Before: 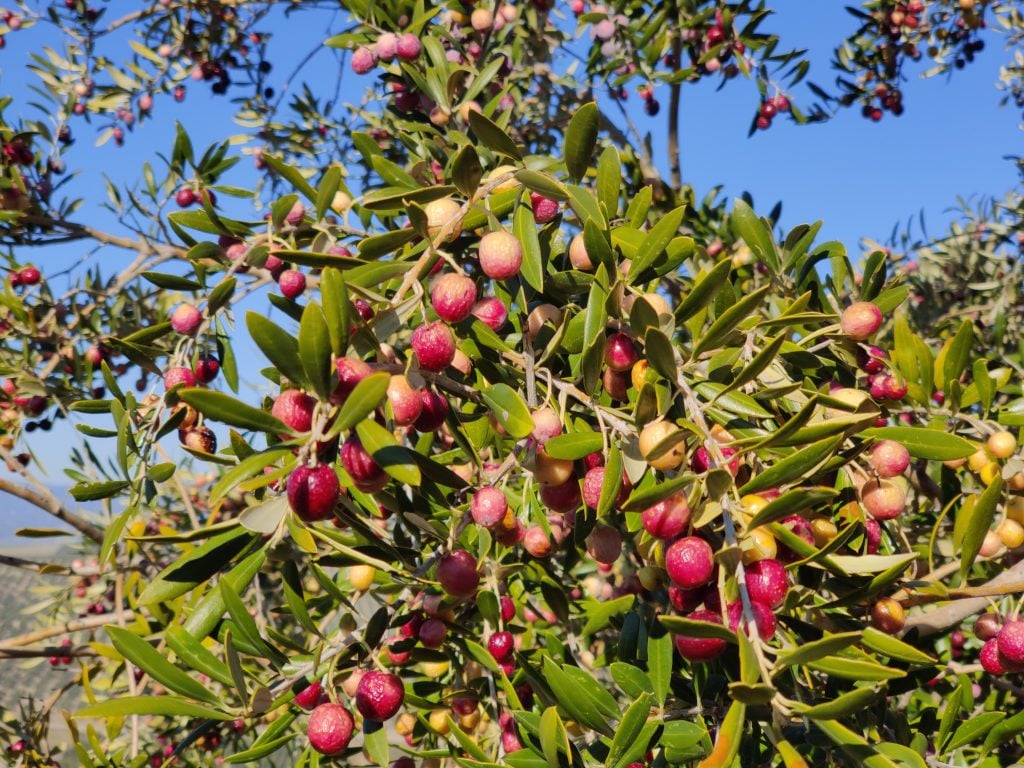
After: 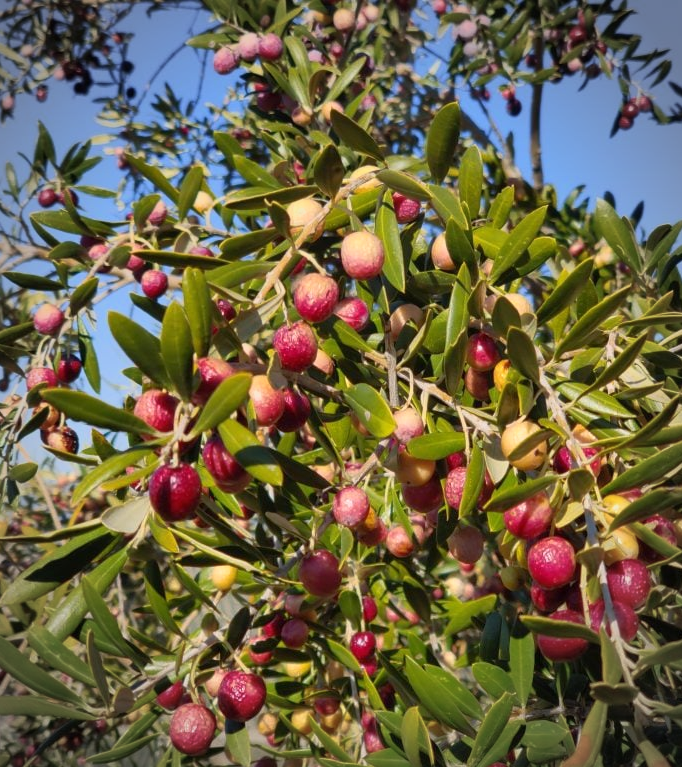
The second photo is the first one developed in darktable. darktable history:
vignetting: automatic ratio true
crop and rotate: left 13.537%, right 19.796%
tone equalizer: -7 EV -0.63 EV, -6 EV 1 EV, -5 EV -0.45 EV, -4 EV 0.43 EV, -3 EV 0.41 EV, -2 EV 0.15 EV, -1 EV -0.15 EV, +0 EV -0.39 EV, smoothing diameter 25%, edges refinement/feathering 10, preserve details guided filter
